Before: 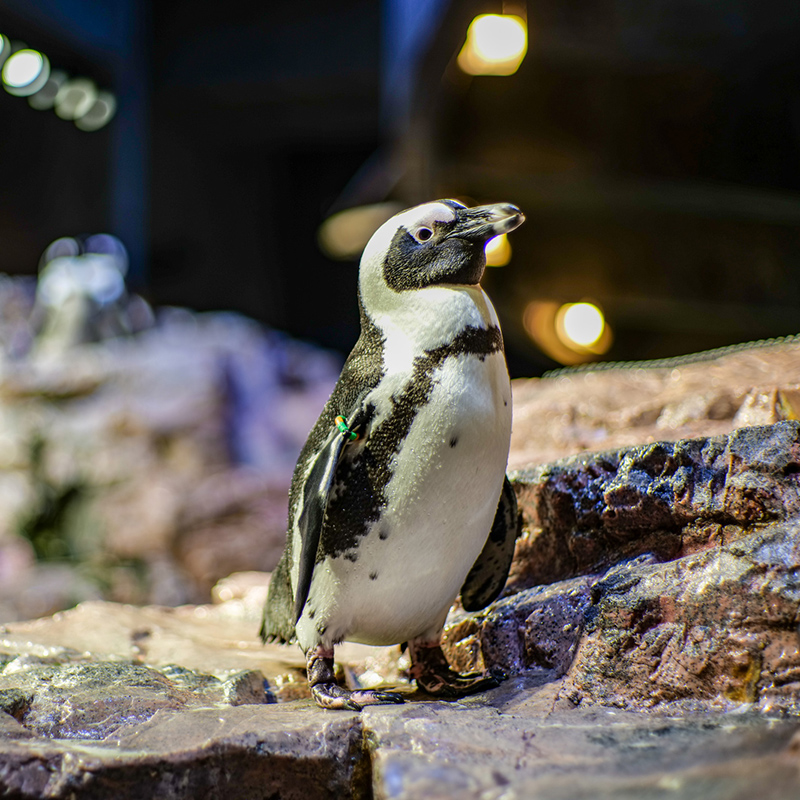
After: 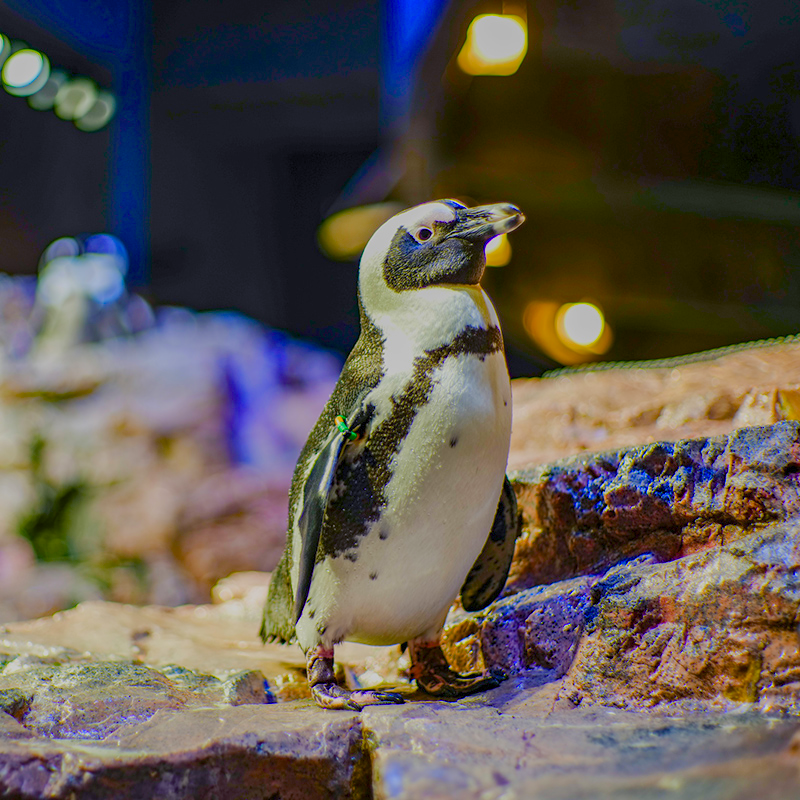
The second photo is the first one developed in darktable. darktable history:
color balance rgb: shadows lift › luminance -21.34%, shadows lift › chroma 6.534%, shadows lift › hue 268.67°, linear chroma grading › shadows 9.325%, linear chroma grading › highlights 9.174%, linear chroma grading › global chroma 15.381%, linear chroma grading › mid-tones 14.887%, perceptual saturation grading › global saturation 20%, perceptual saturation grading › highlights -25.068%, perceptual saturation grading › shadows 49.279%, contrast -29.603%
tone equalizer: edges refinement/feathering 500, mask exposure compensation -1.57 EV, preserve details no
base curve: curves: ch0 [(0, 0) (0.283, 0.295) (1, 1)], preserve colors none
